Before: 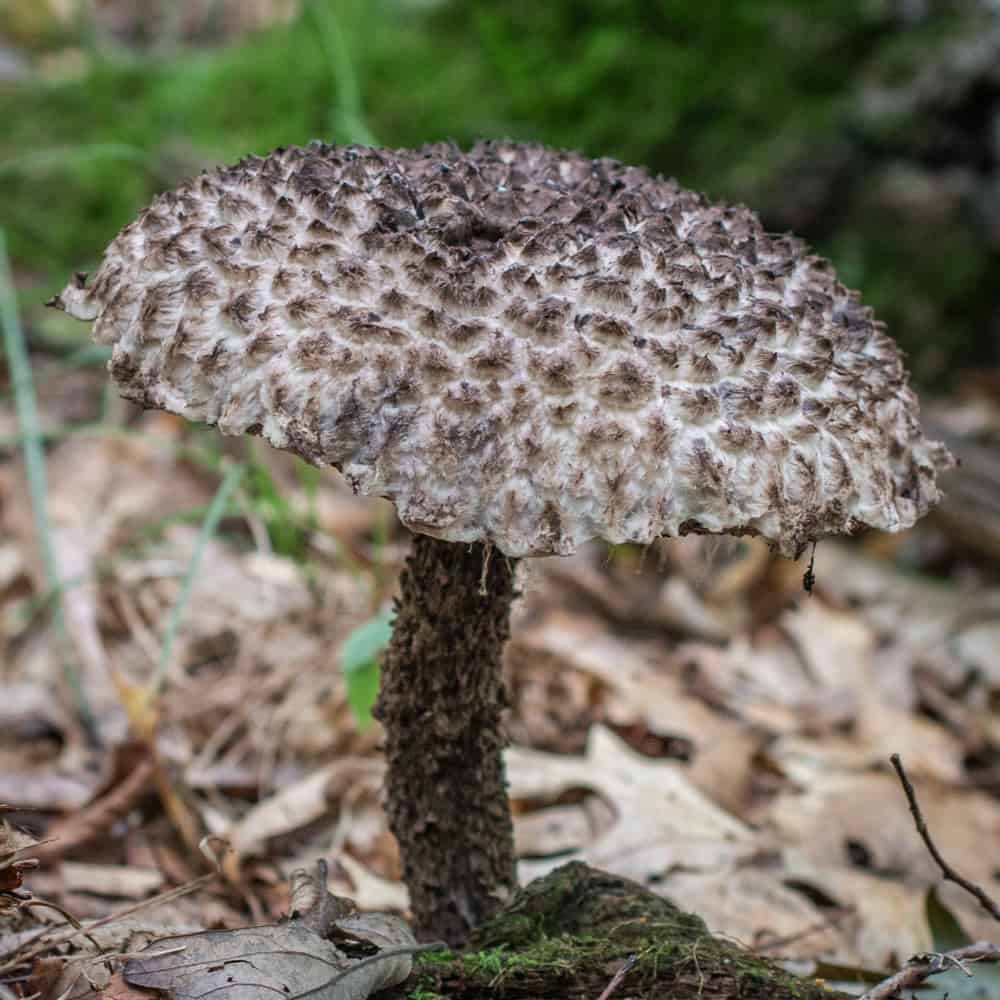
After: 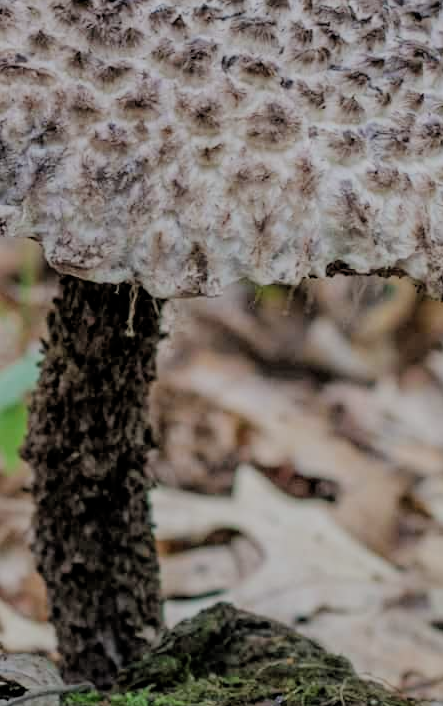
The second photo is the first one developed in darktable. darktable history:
crop: left 35.388%, top 25.917%, right 20.232%, bottom 3.452%
filmic rgb: middle gray luminance 18.01%, black relative exposure -7.54 EV, white relative exposure 8.49 EV, target black luminance 0%, hardness 2.23, latitude 19.26%, contrast 0.885, highlights saturation mix 6.22%, shadows ↔ highlights balance 10.44%
color zones: curves: ch0 [(0.068, 0.464) (0.25, 0.5) (0.48, 0.508) (0.75, 0.536) (0.886, 0.476) (0.967, 0.456)]; ch1 [(0.066, 0.456) (0.25, 0.5) (0.616, 0.508) (0.746, 0.56) (0.934, 0.444)]
